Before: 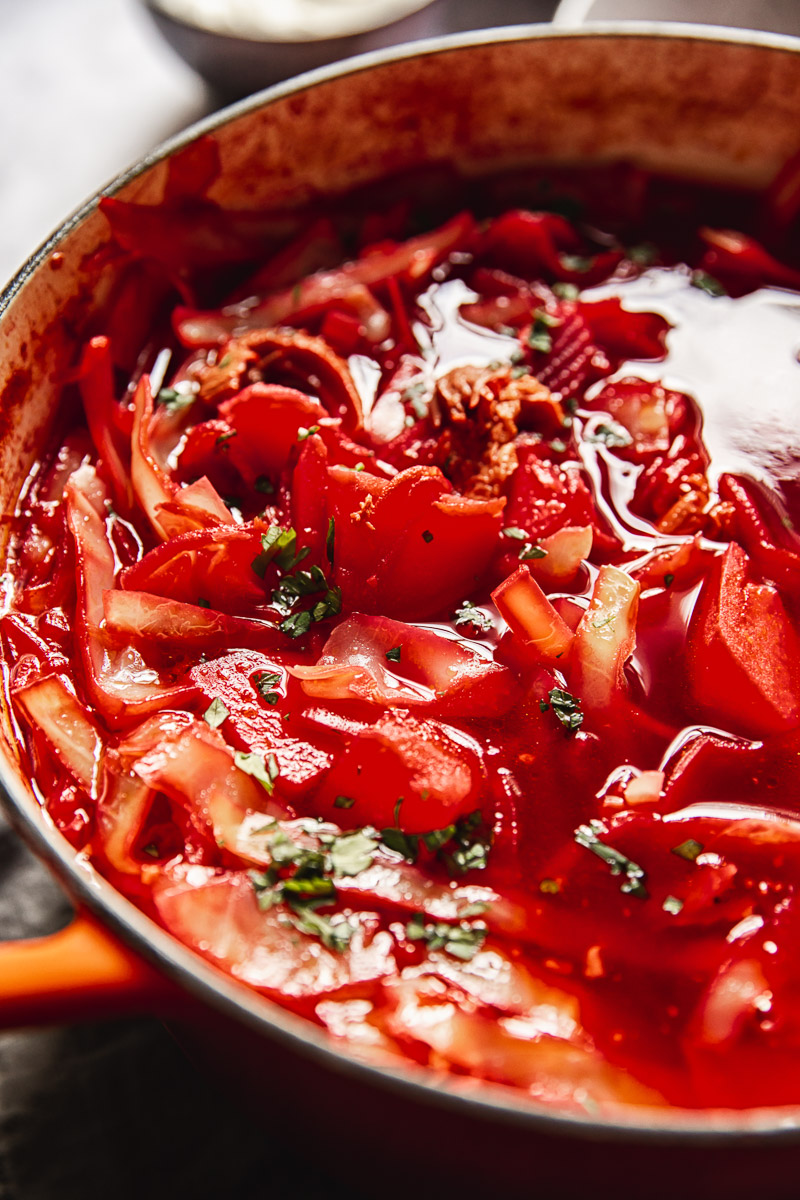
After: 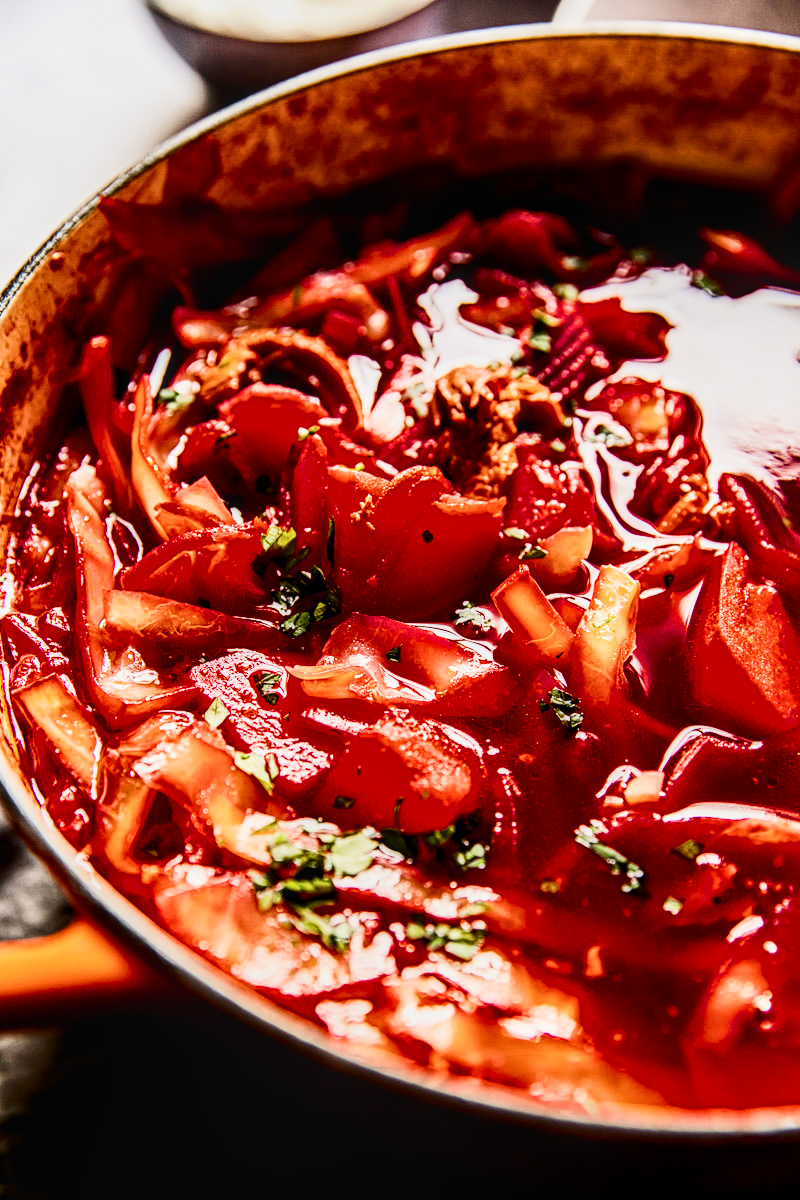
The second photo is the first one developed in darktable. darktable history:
local contrast: on, module defaults
exposure: black level correction 0.006, exposure -0.222 EV, compensate highlight preservation false
color balance rgb: perceptual saturation grading › global saturation 31.107%, perceptual brilliance grading › global brilliance 25.443%, global vibrance 20%
contrast brightness saturation: contrast 0.285
filmic rgb: black relative exposure -7.65 EV, white relative exposure 4.56 EV, threshold 5.96 EV, hardness 3.61, enable highlight reconstruction true
